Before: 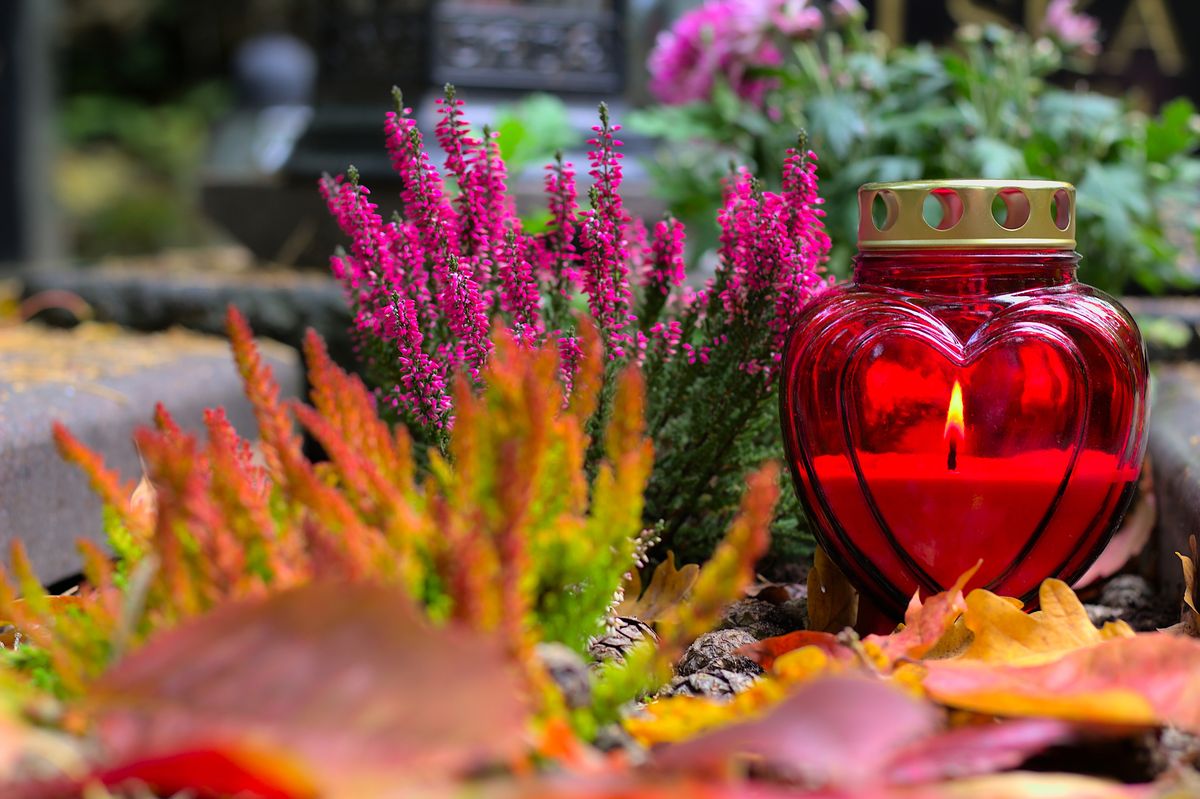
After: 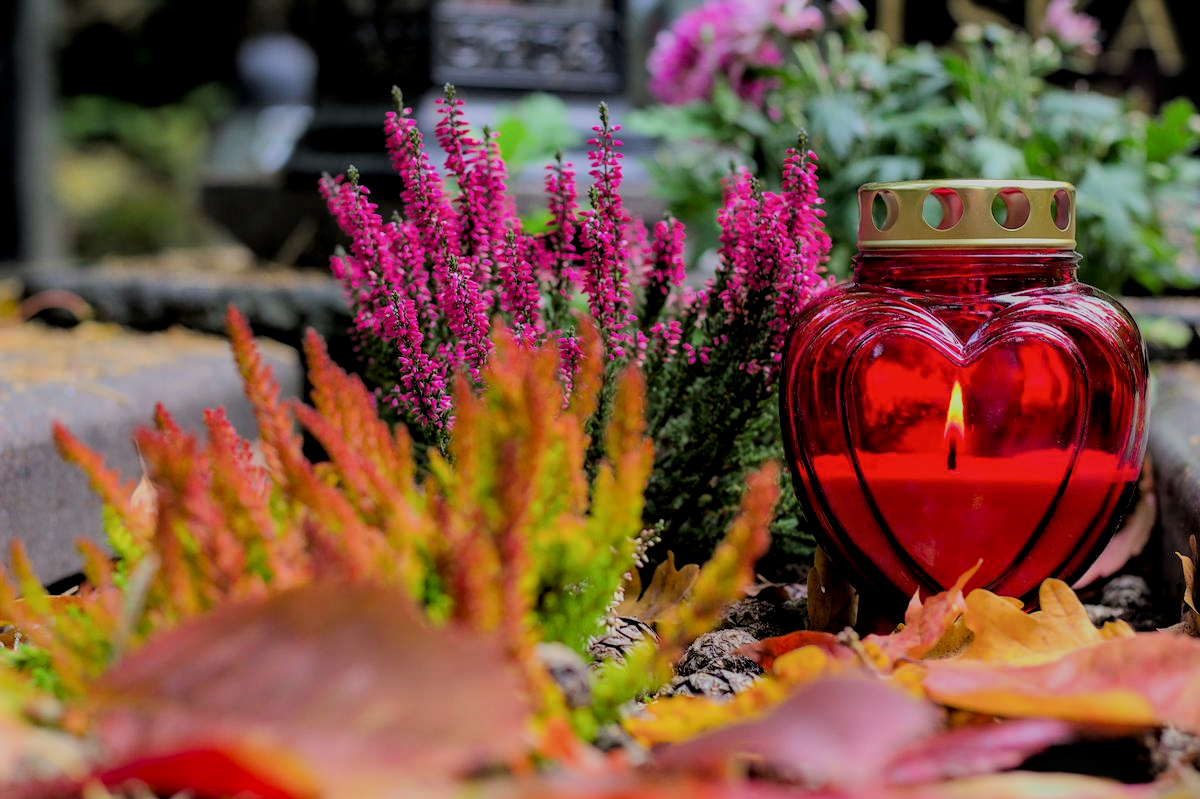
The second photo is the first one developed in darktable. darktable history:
filmic rgb: black relative exposure -6.98 EV, white relative exposure 5.63 EV, hardness 2.86
local contrast: on, module defaults
